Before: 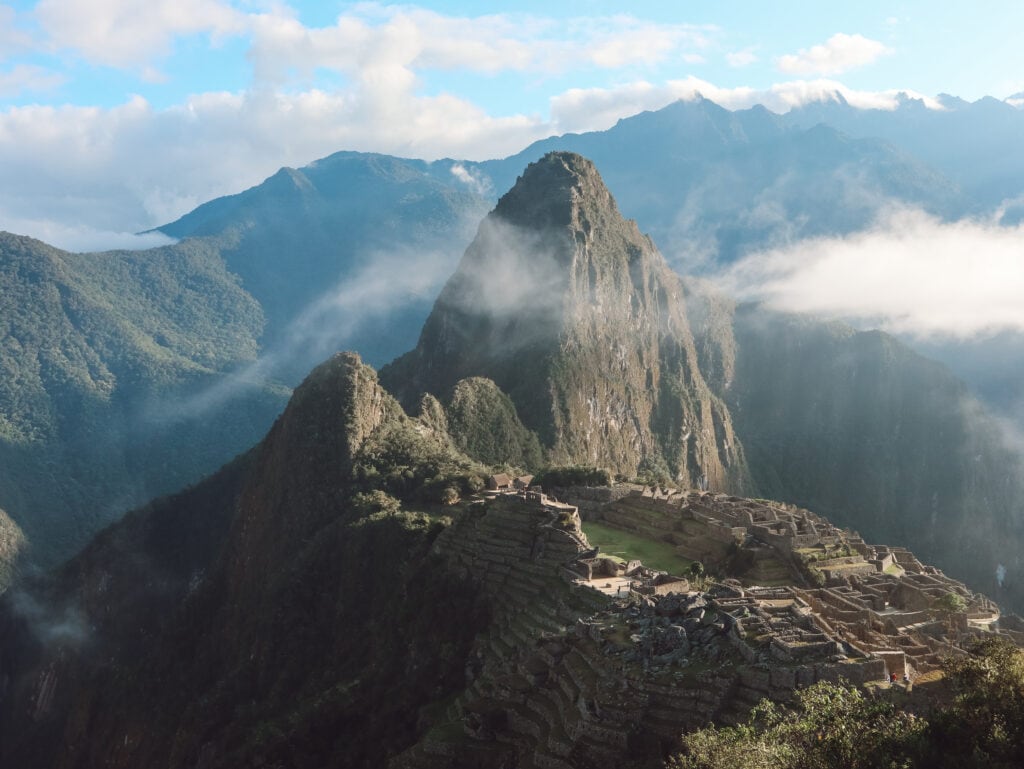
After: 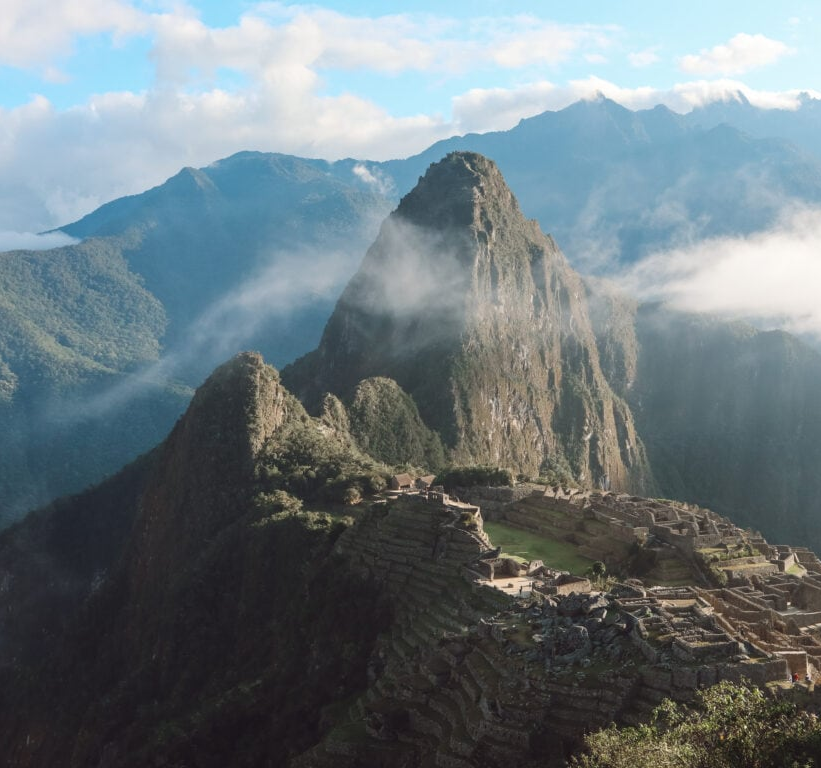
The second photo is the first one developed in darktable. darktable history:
white balance: red 1, blue 1
crop and rotate: left 9.597%, right 10.195%
